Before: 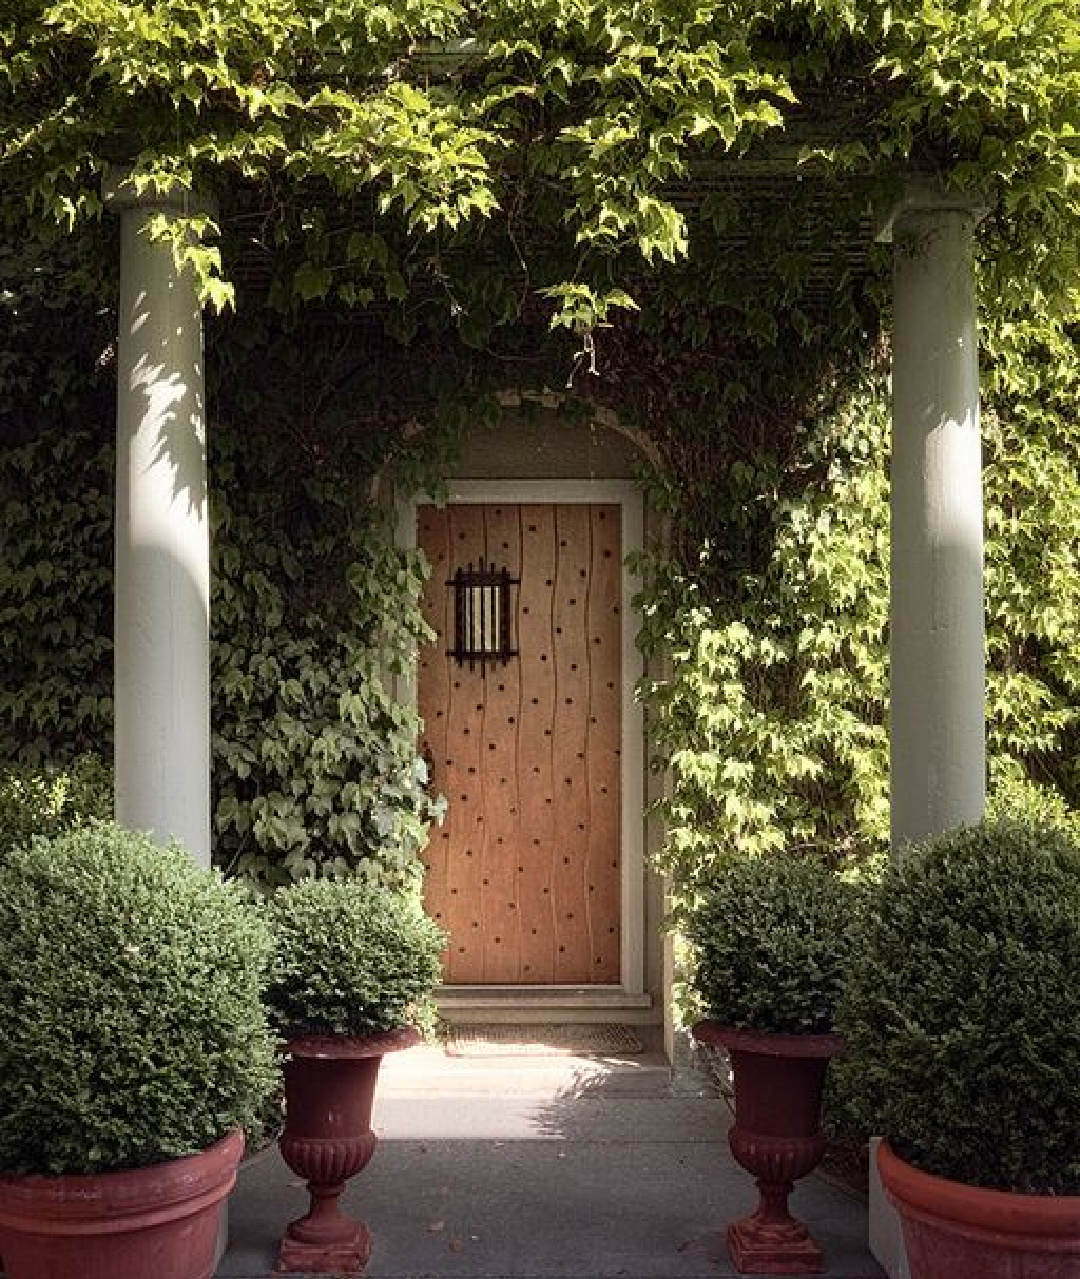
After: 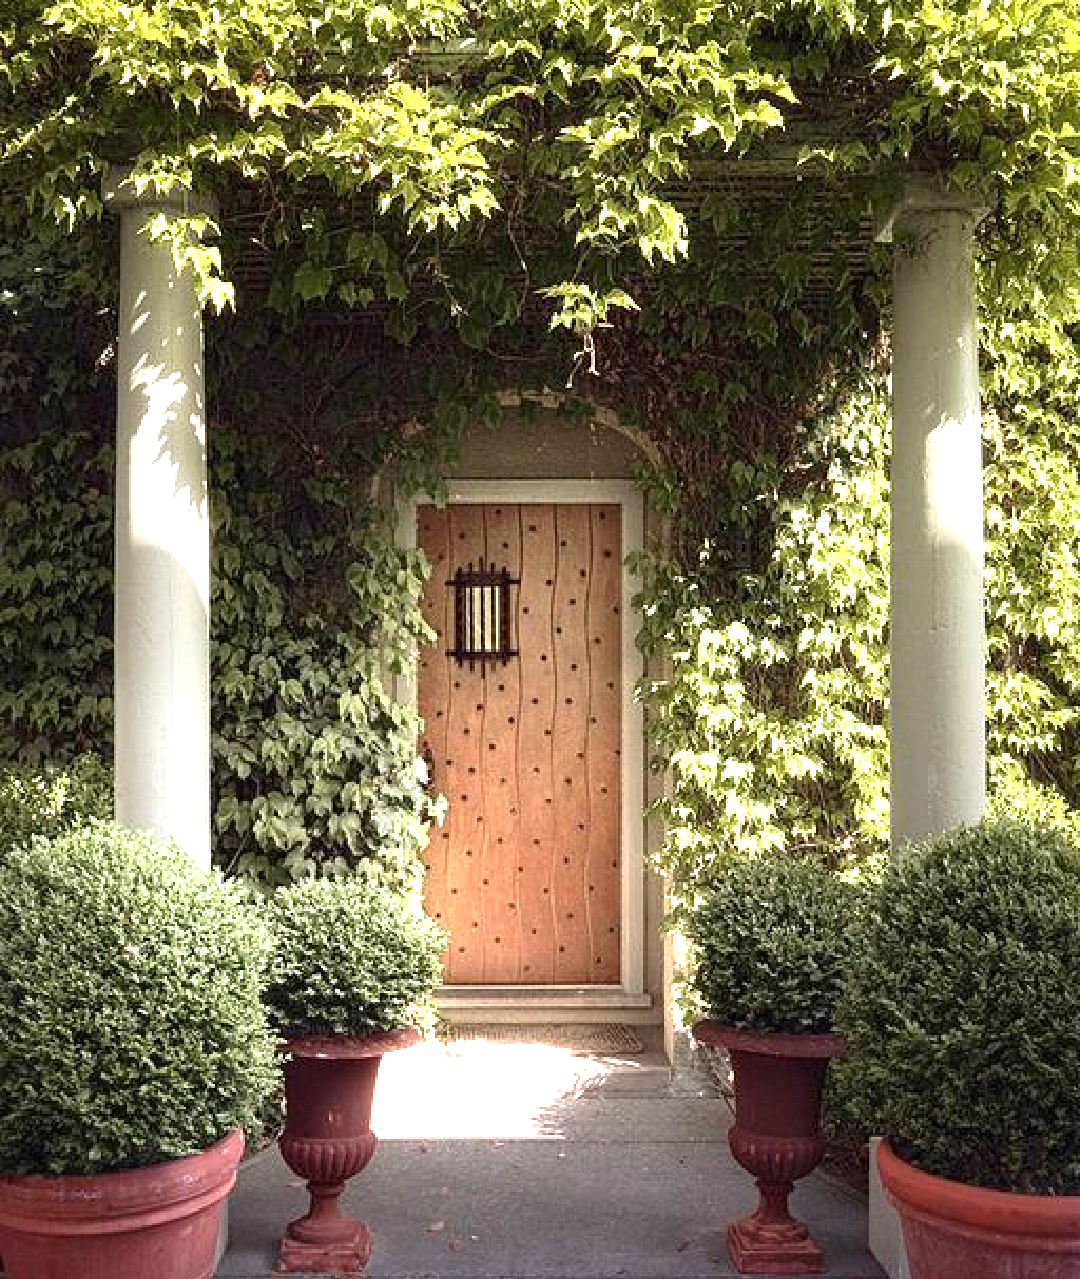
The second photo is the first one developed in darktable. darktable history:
exposure: black level correction 0, exposure 1.182 EV, compensate highlight preservation false
